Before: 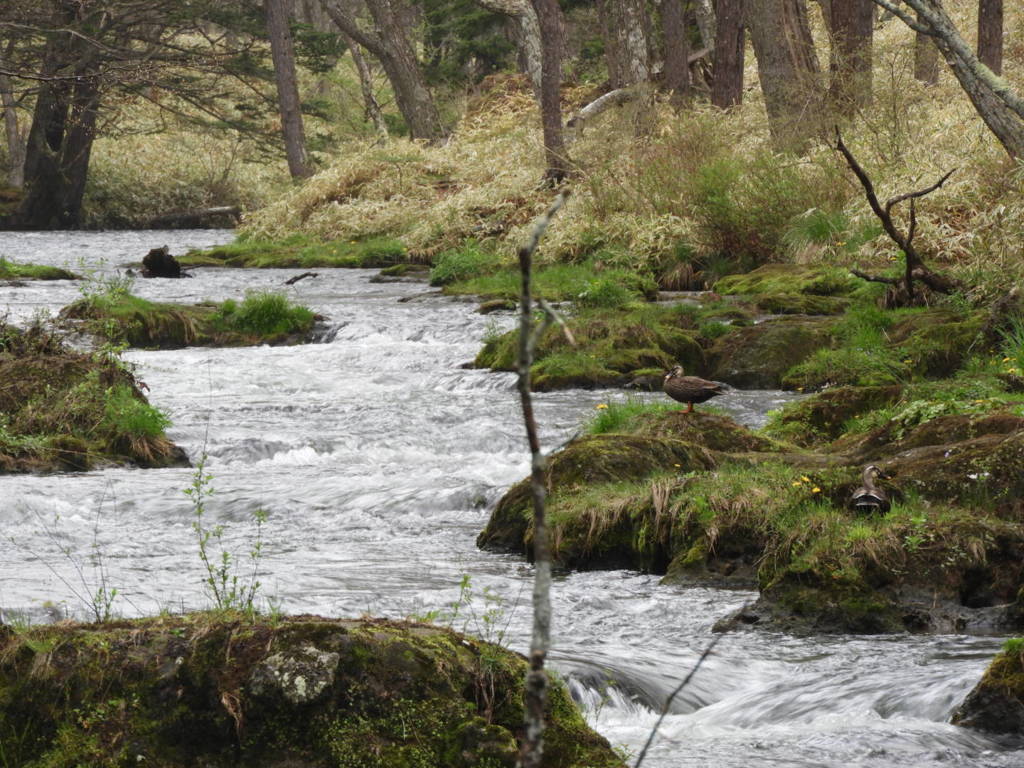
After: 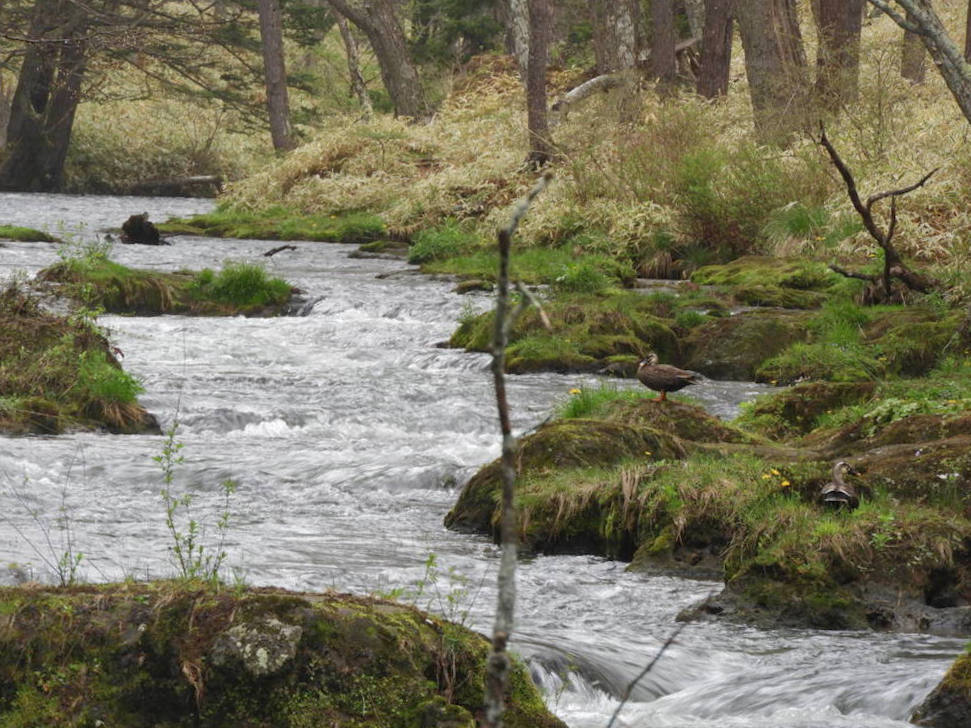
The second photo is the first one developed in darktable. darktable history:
crop and rotate: angle -2.38°
shadows and highlights: on, module defaults
